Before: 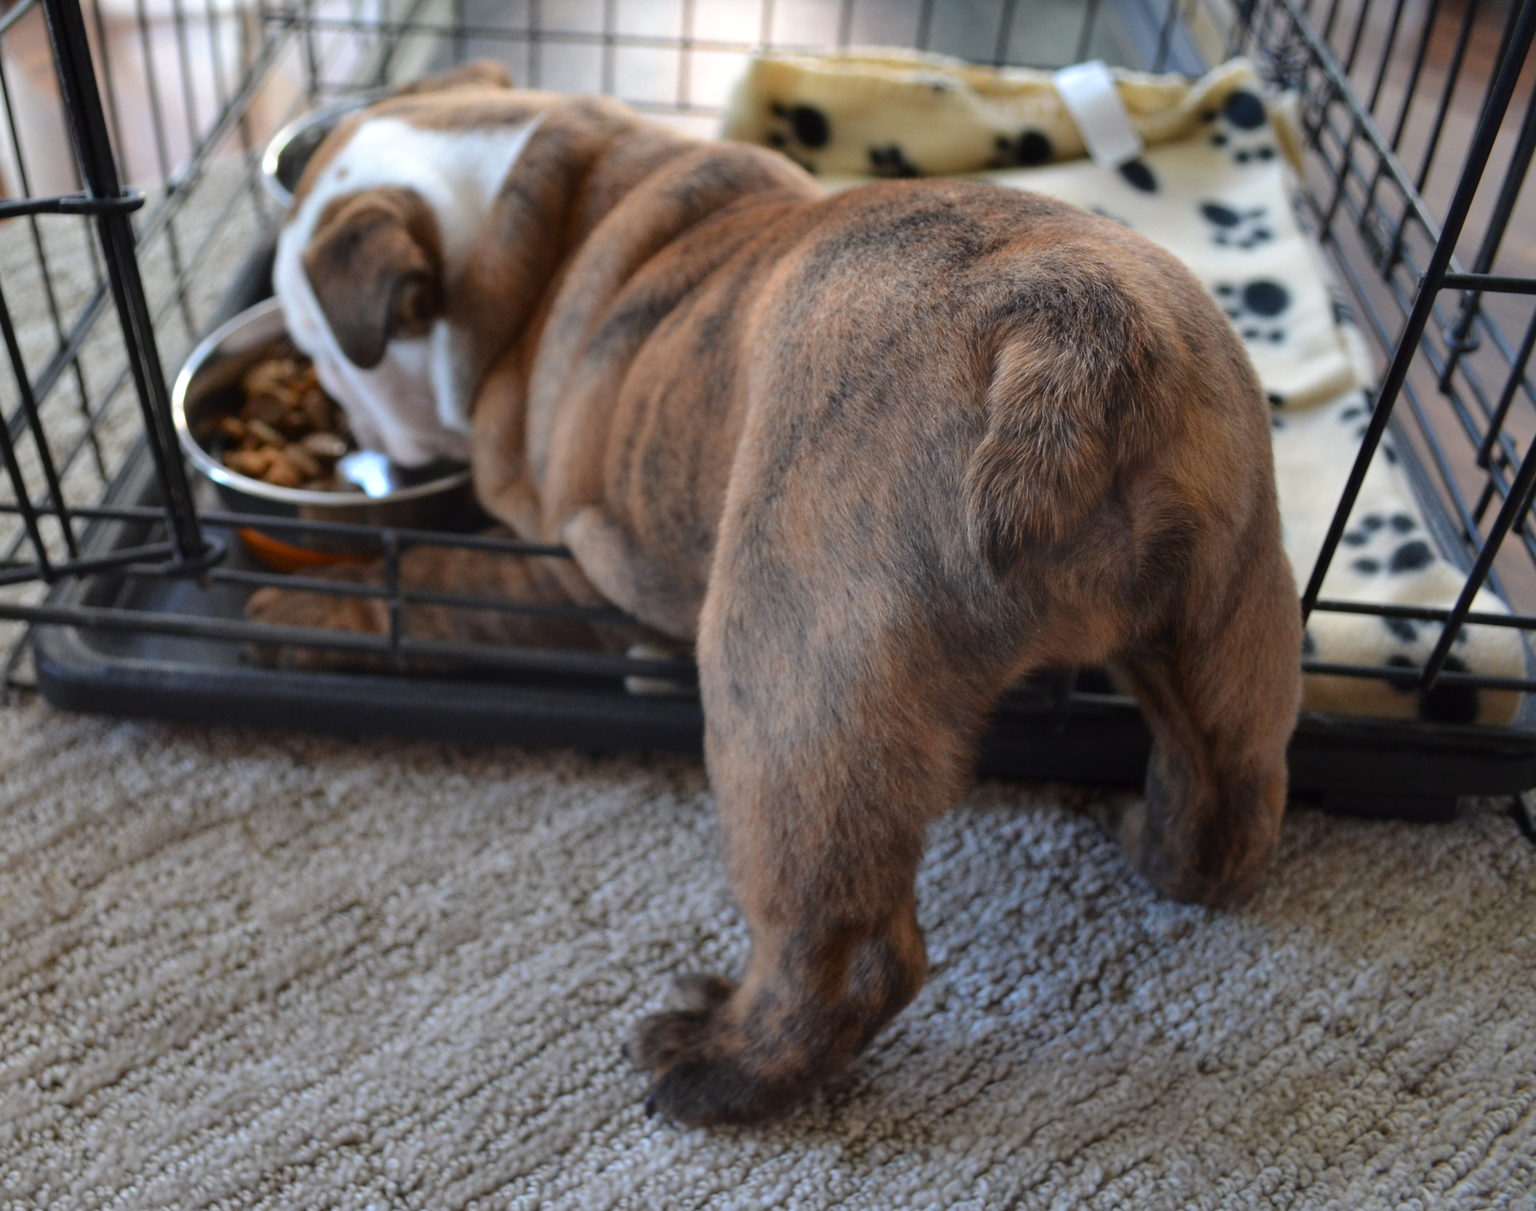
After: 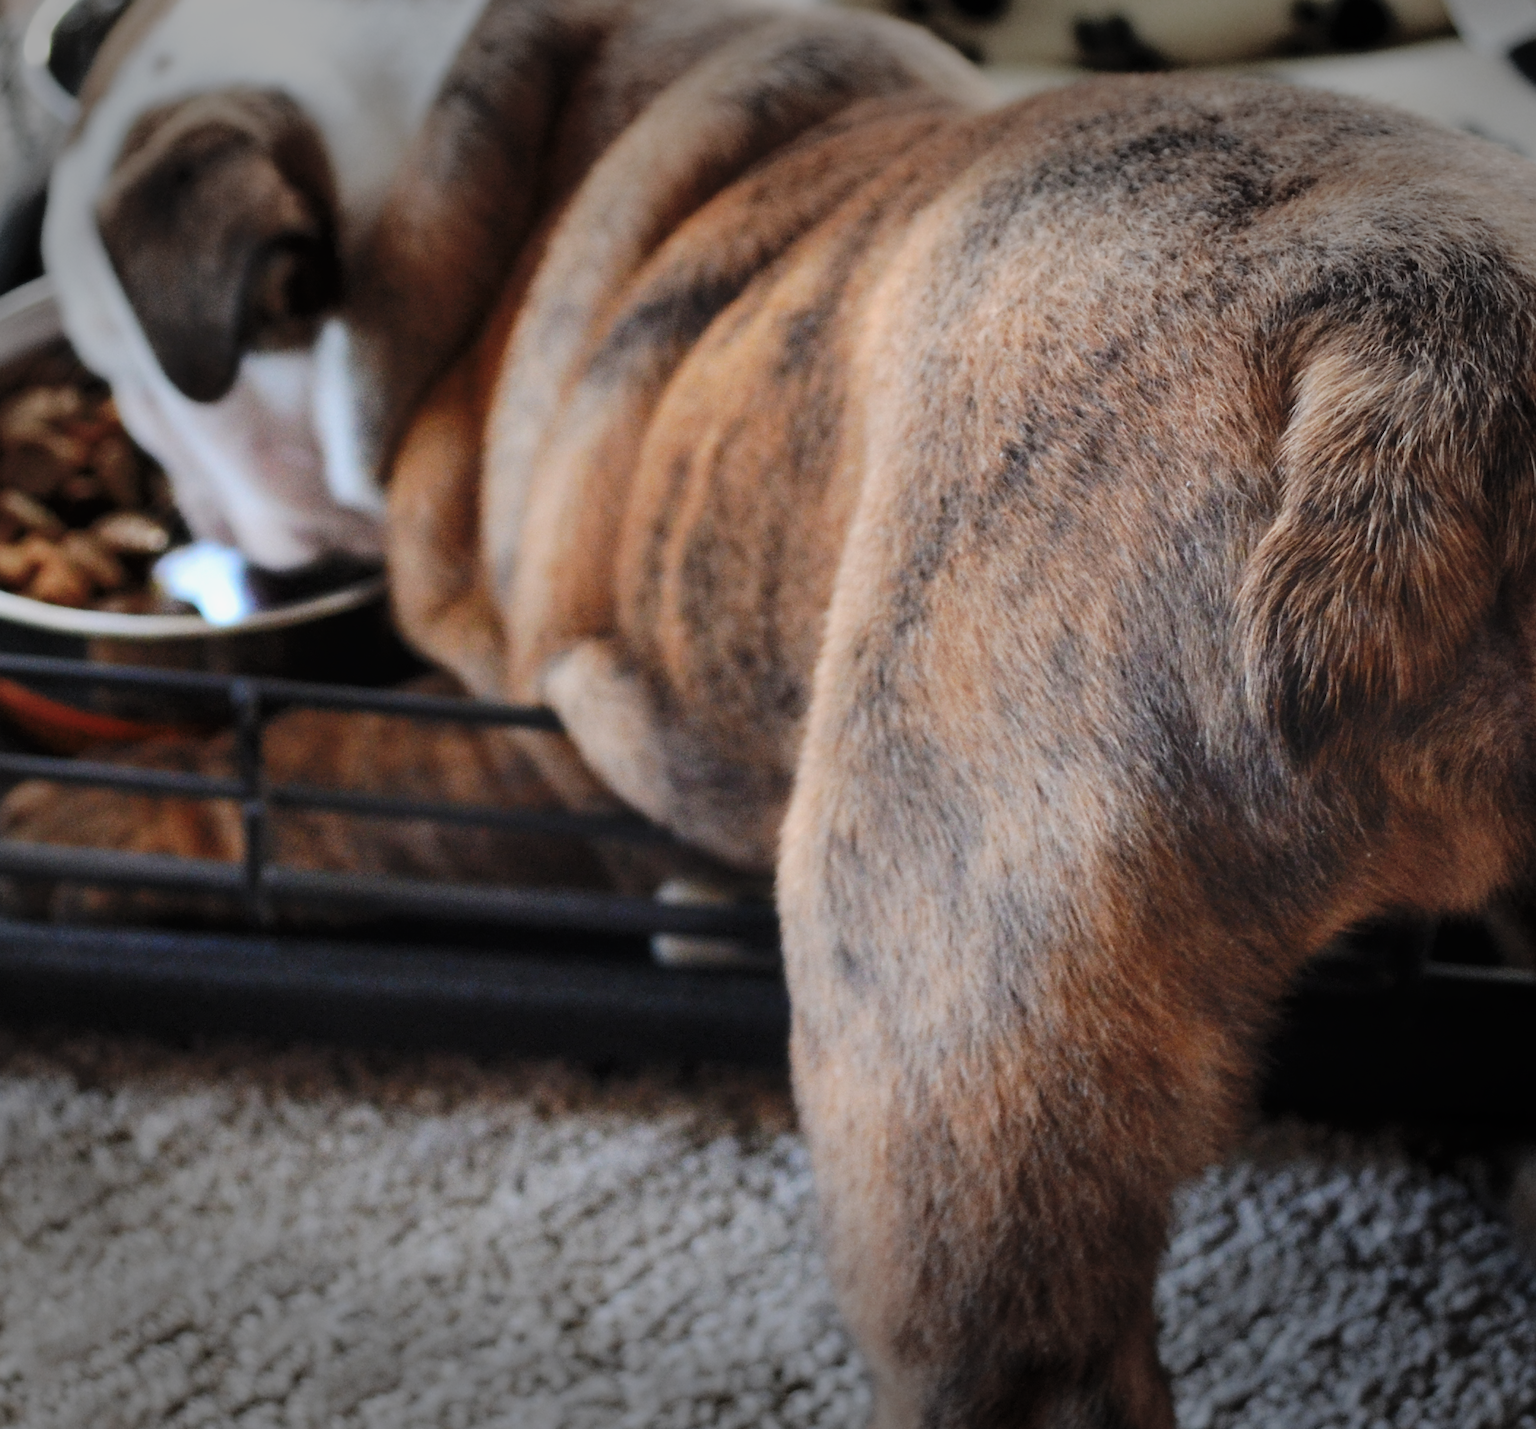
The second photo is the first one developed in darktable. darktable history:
base curve: curves: ch0 [(0, 0) (0.036, 0.025) (0.121, 0.166) (0.206, 0.329) (0.605, 0.79) (1, 1)], preserve colors none
tone equalizer: -8 EV -1.86 EV, -7 EV -1.19 EV, -6 EV -1.62 EV
vignetting: fall-off start 79.23%, brightness -0.575, width/height ratio 1.326, unbound false
contrast brightness saturation: contrast 0.053, brightness 0.063, saturation 0.011
crop: left 16.217%, top 11.346%, right 26.057%, bottom 20.495%
exposure: exposure -0.21 EV, compensate highlight preservation false
